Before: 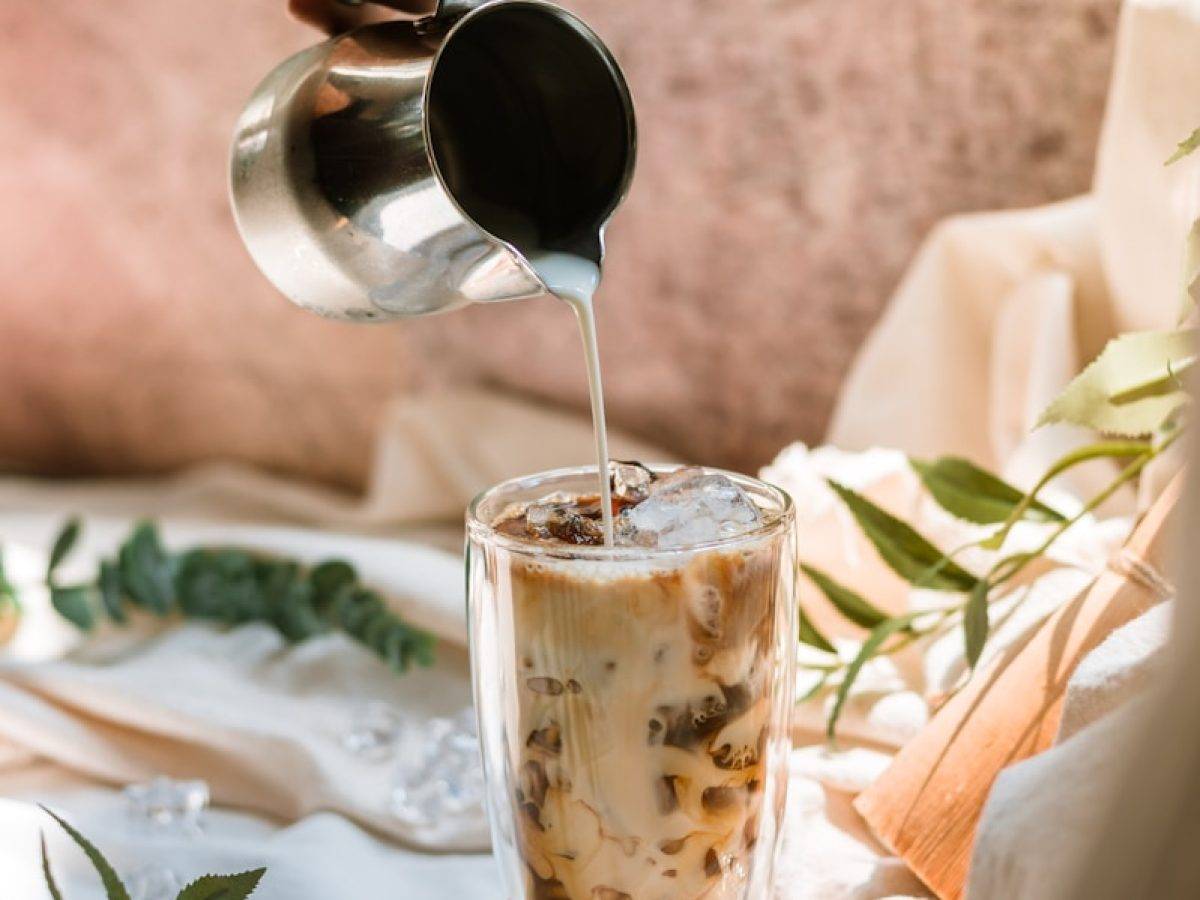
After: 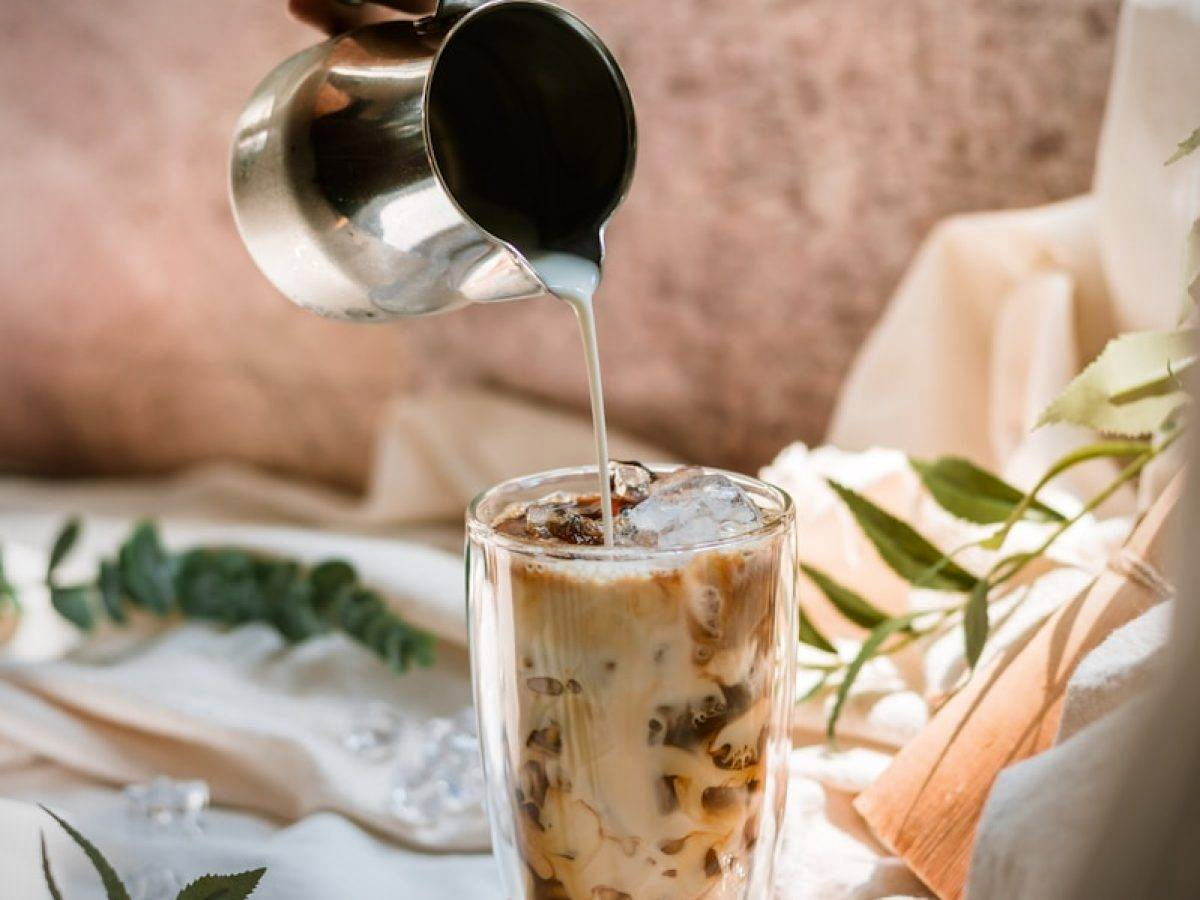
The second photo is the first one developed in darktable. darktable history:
vignetting: fall-off radius 60.92%
contrast brightness saturation: contrast 0.03, brightness -0.04
